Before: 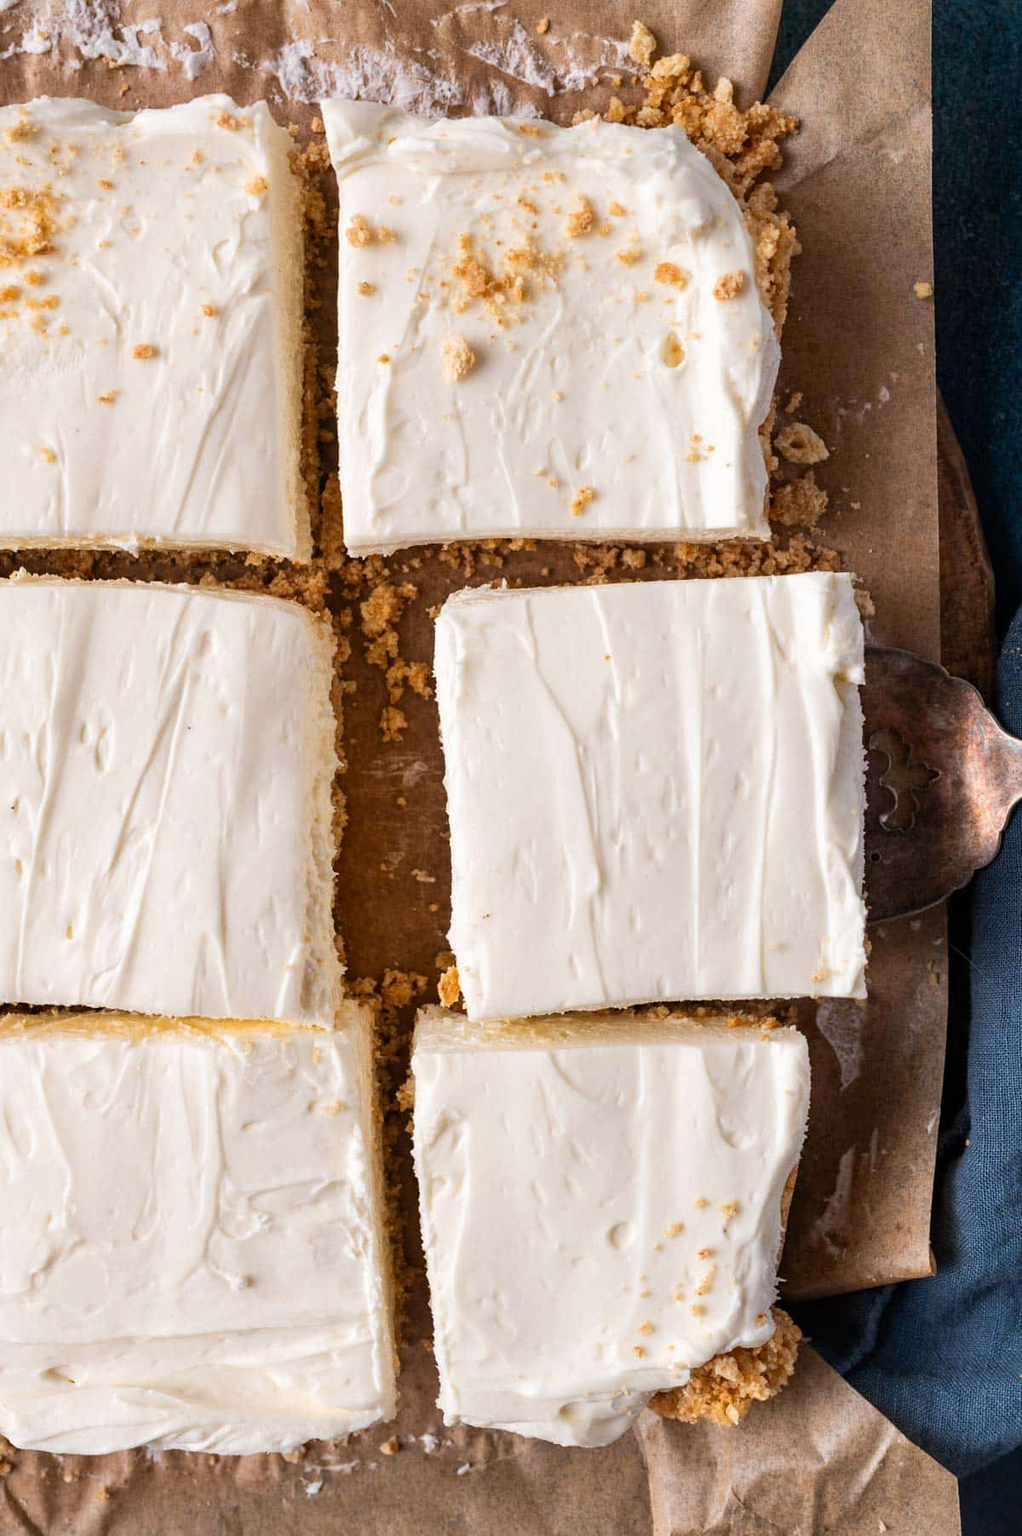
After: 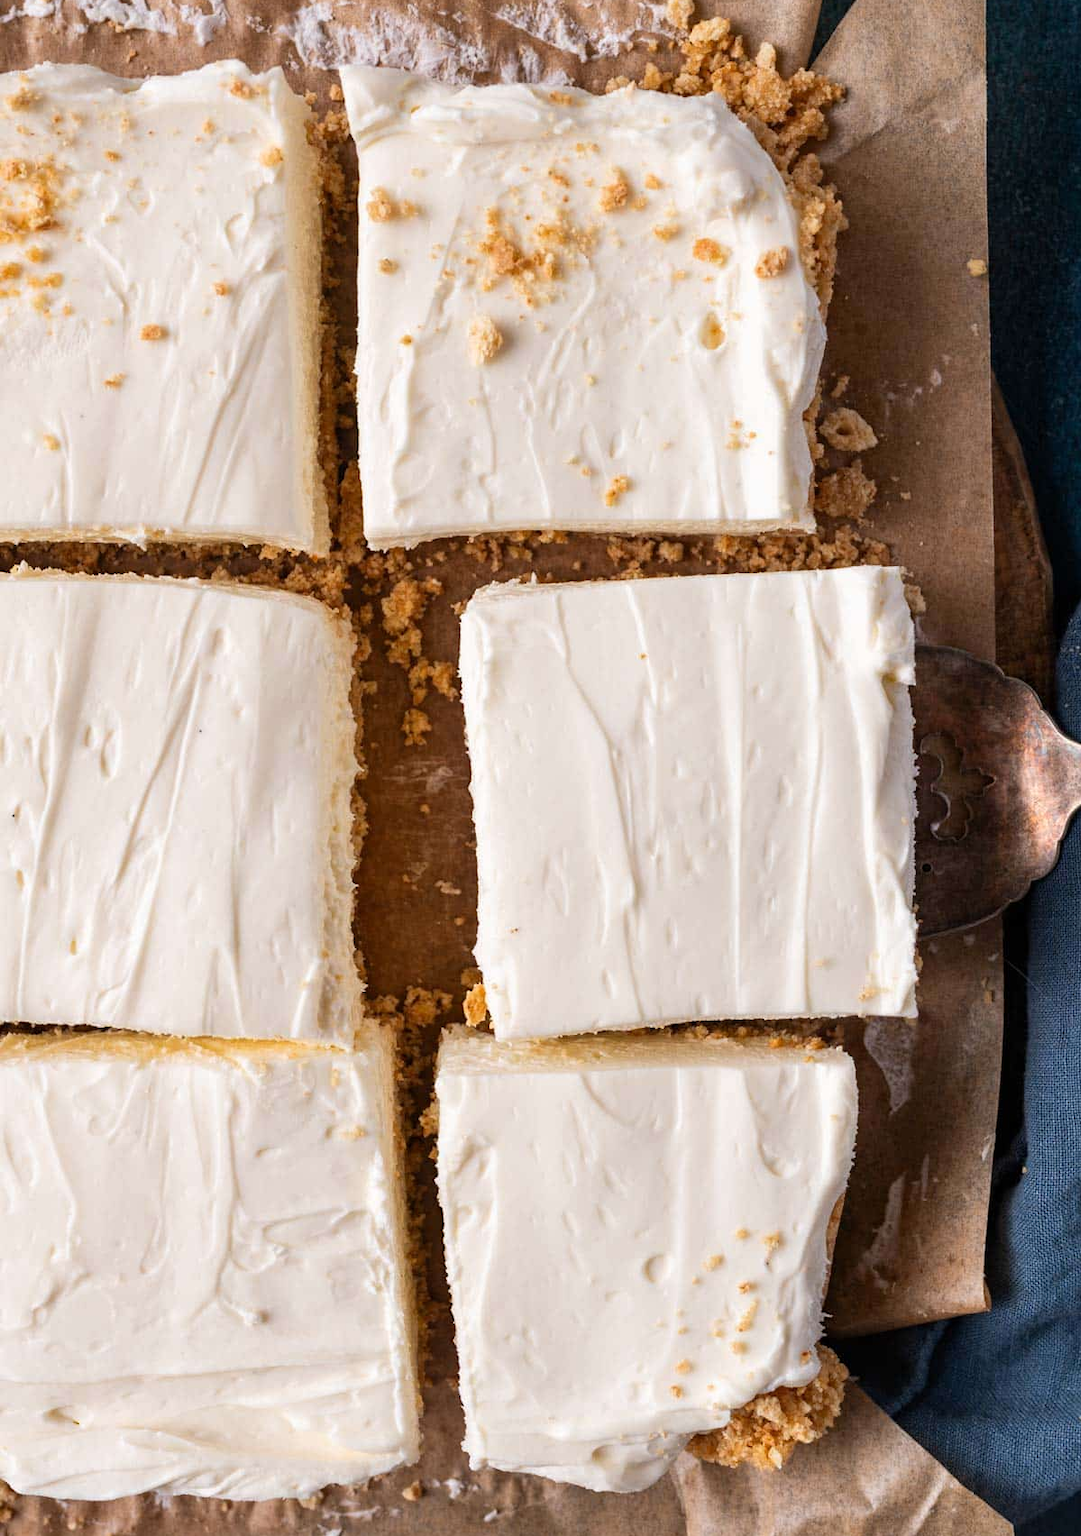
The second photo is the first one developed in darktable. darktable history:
tone equalizer: on, module defaults
crop and rotate: top 2.479%, bottom 3.018%
